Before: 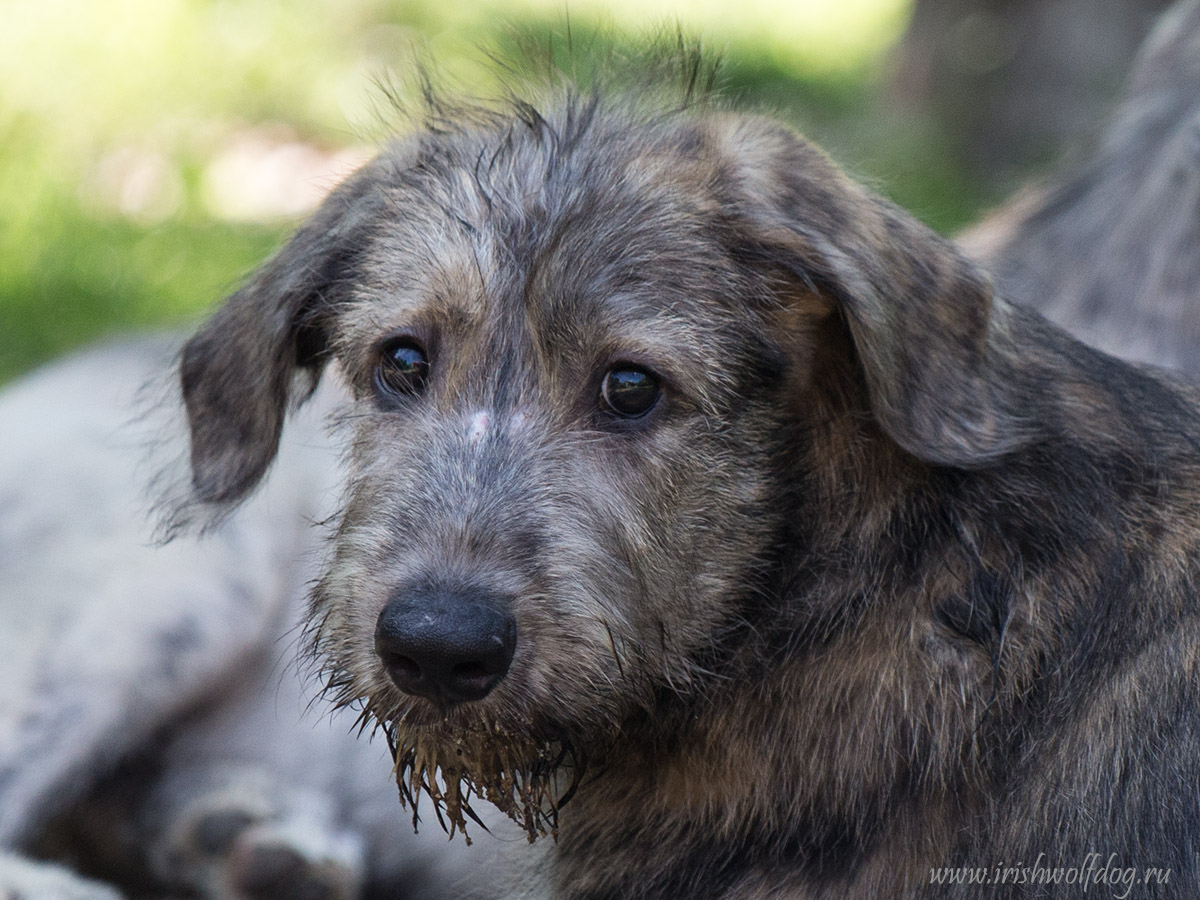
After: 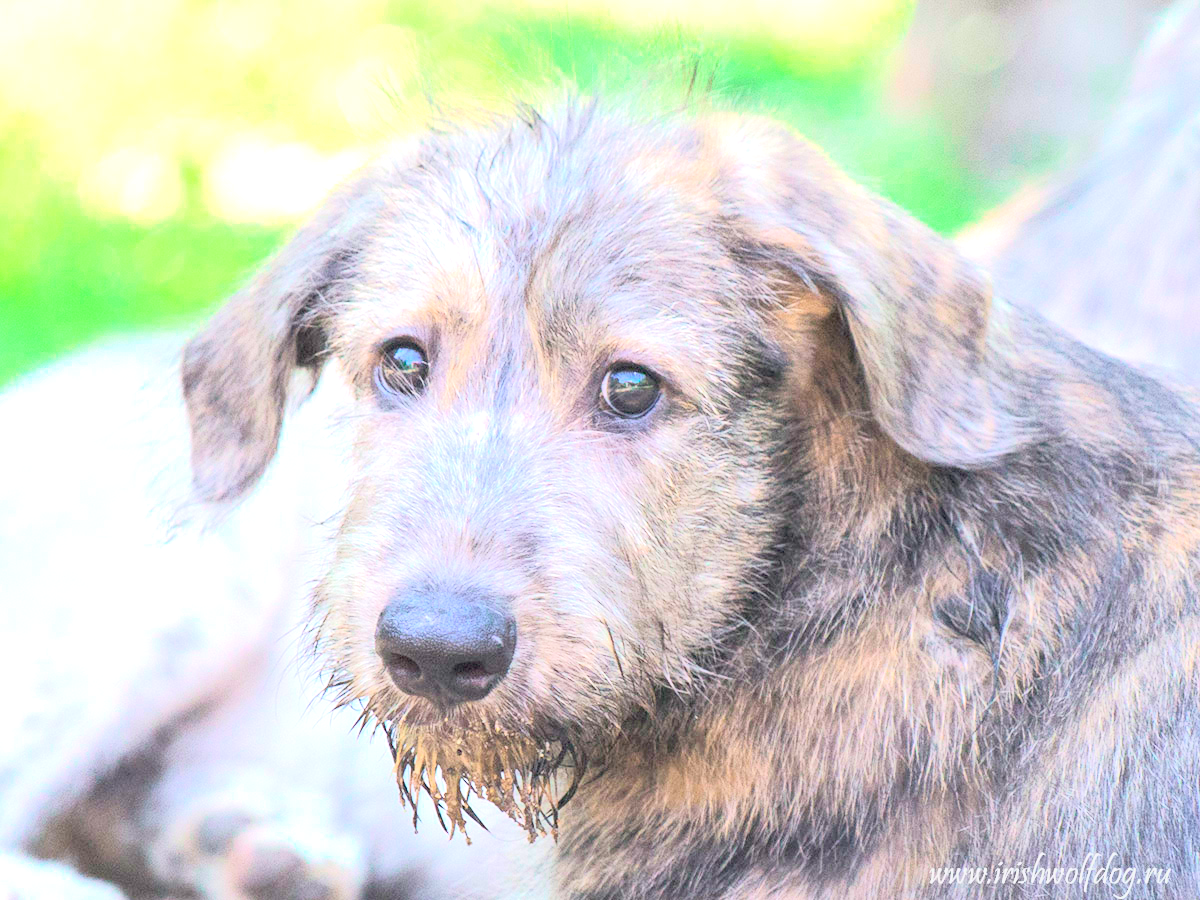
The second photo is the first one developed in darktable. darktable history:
tone equalizer: -8 EV 1.97 EV, -7 EV 1.99 EV, -6 EV 1.99 EV, -5 EV 1.99 EV, -4 EV 1.99 EV, -3 EV 1.49 EV, -2 EV 0.999 EV, -1 EV 0.475 EV, edges refinement/feathering 500, mask exposure compensation -1.57 EV, preserve details no
exposure: black level correction 0, exposure 0.696 EV, compensate highlight preservation false
contrast brightness saturation: contrast 0.102, brightness 0.306, saturation 0.146
tone curve: curves: ch0 [(0, 0) (0.183, 0.152) (0.571, 0.594) (1, 1)]; ch1 [(0, 0) (0.394, 0.307) (0.5, 0.5) (0.586, 0.597) (0.625, 0.647) (1, 1)]; ch2 [(0, 0) (0.5, 0.5) (0.604, 0.616) (1, 1)], color space Lab, independent channels, preserve colors none
